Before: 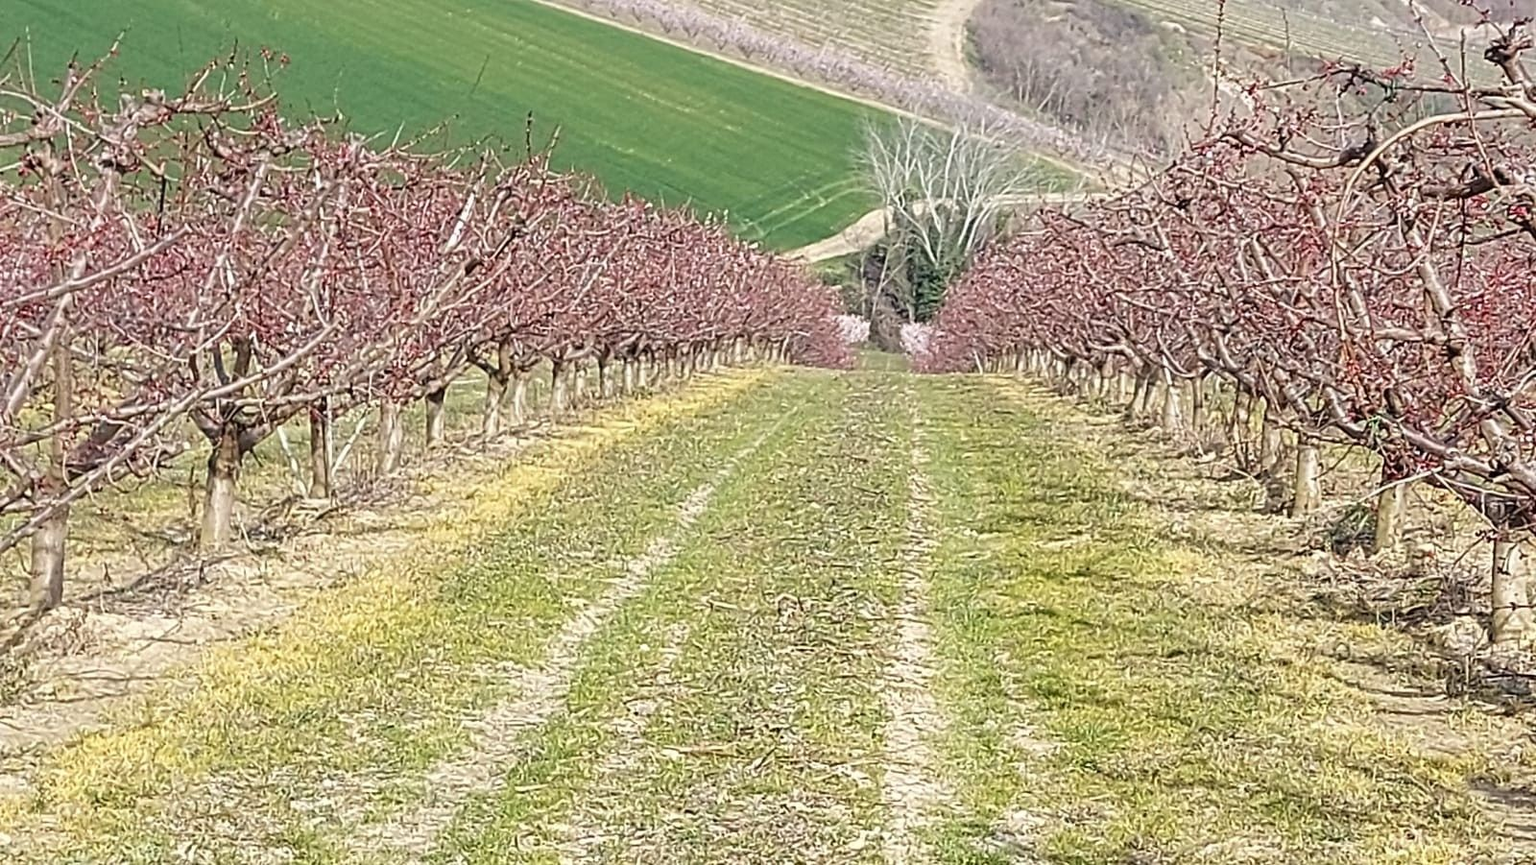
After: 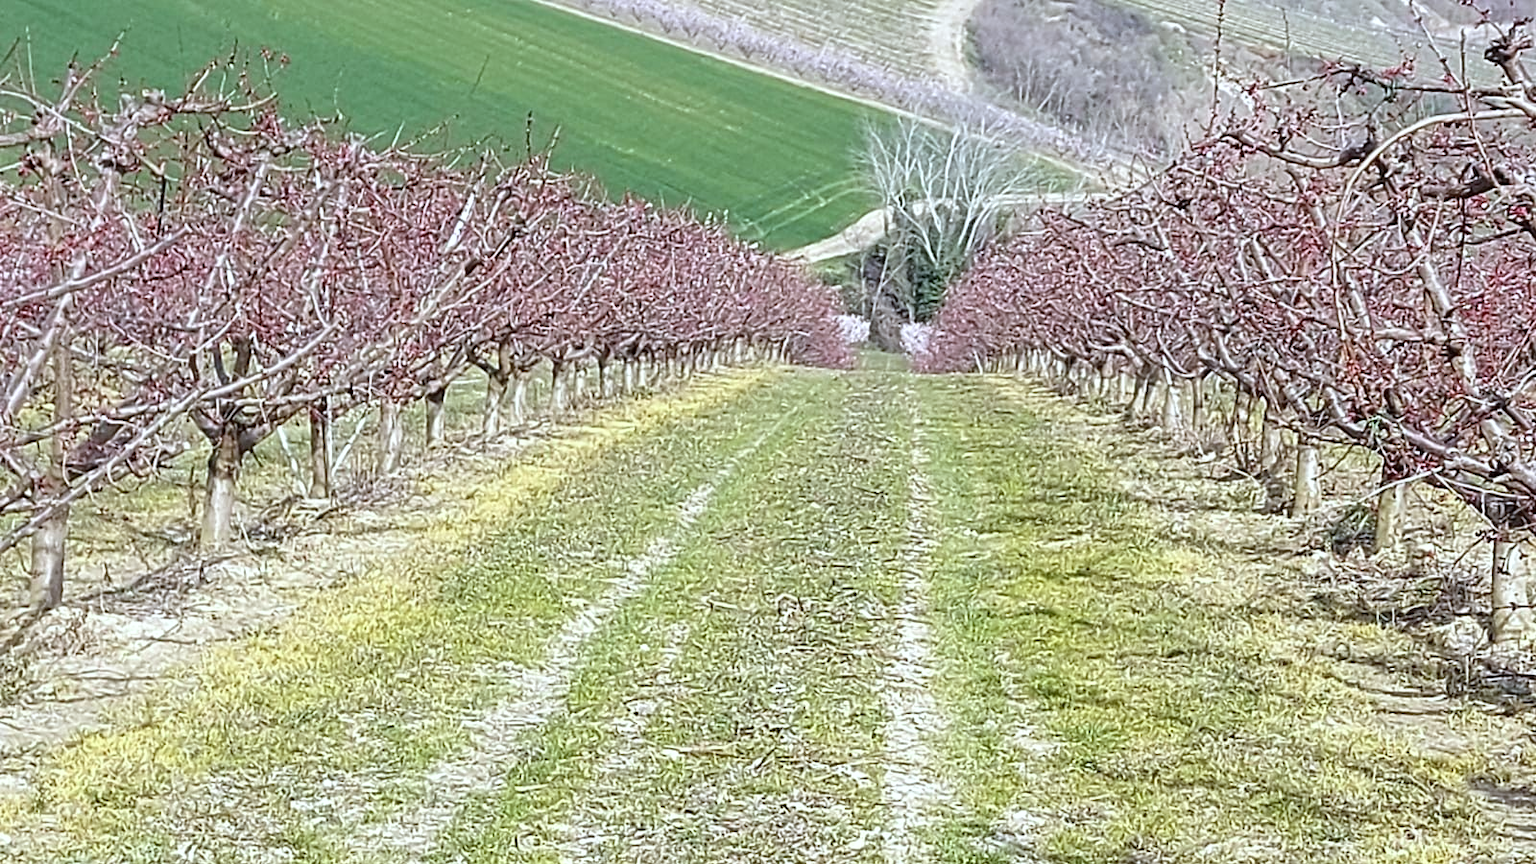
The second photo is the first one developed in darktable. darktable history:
white balance: red 0.924, blue 1.095
exposure: exposure 0.178 EV, compensate exposure bias true, compensate highlight preservation false
